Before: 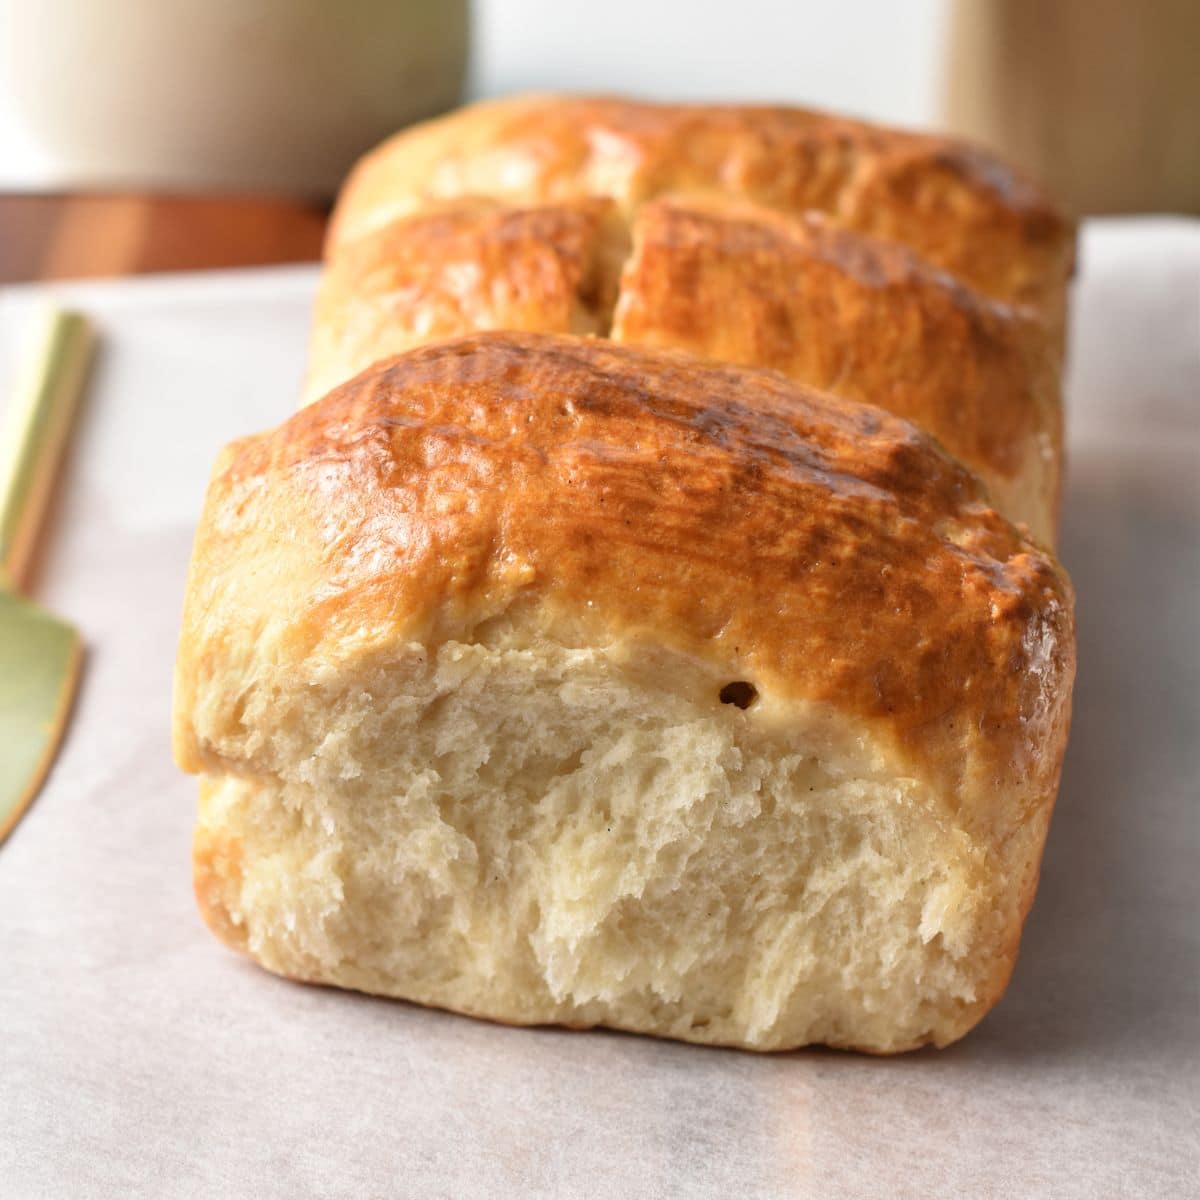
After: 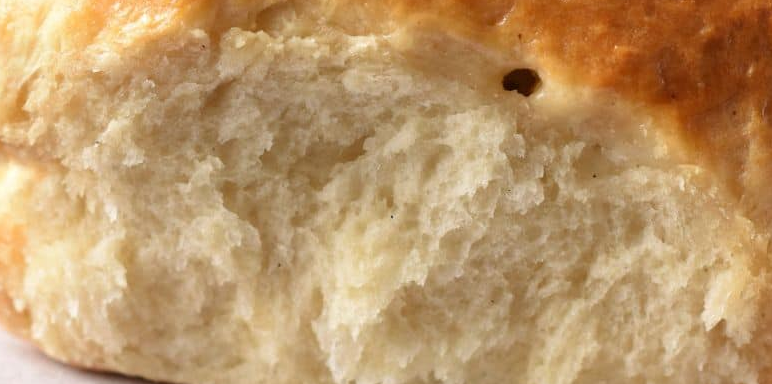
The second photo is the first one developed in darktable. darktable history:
exposure: compensate highlight preservation false
crop: left 18.091%, top 51.13%, right 17.525%, bottom 16.85%
